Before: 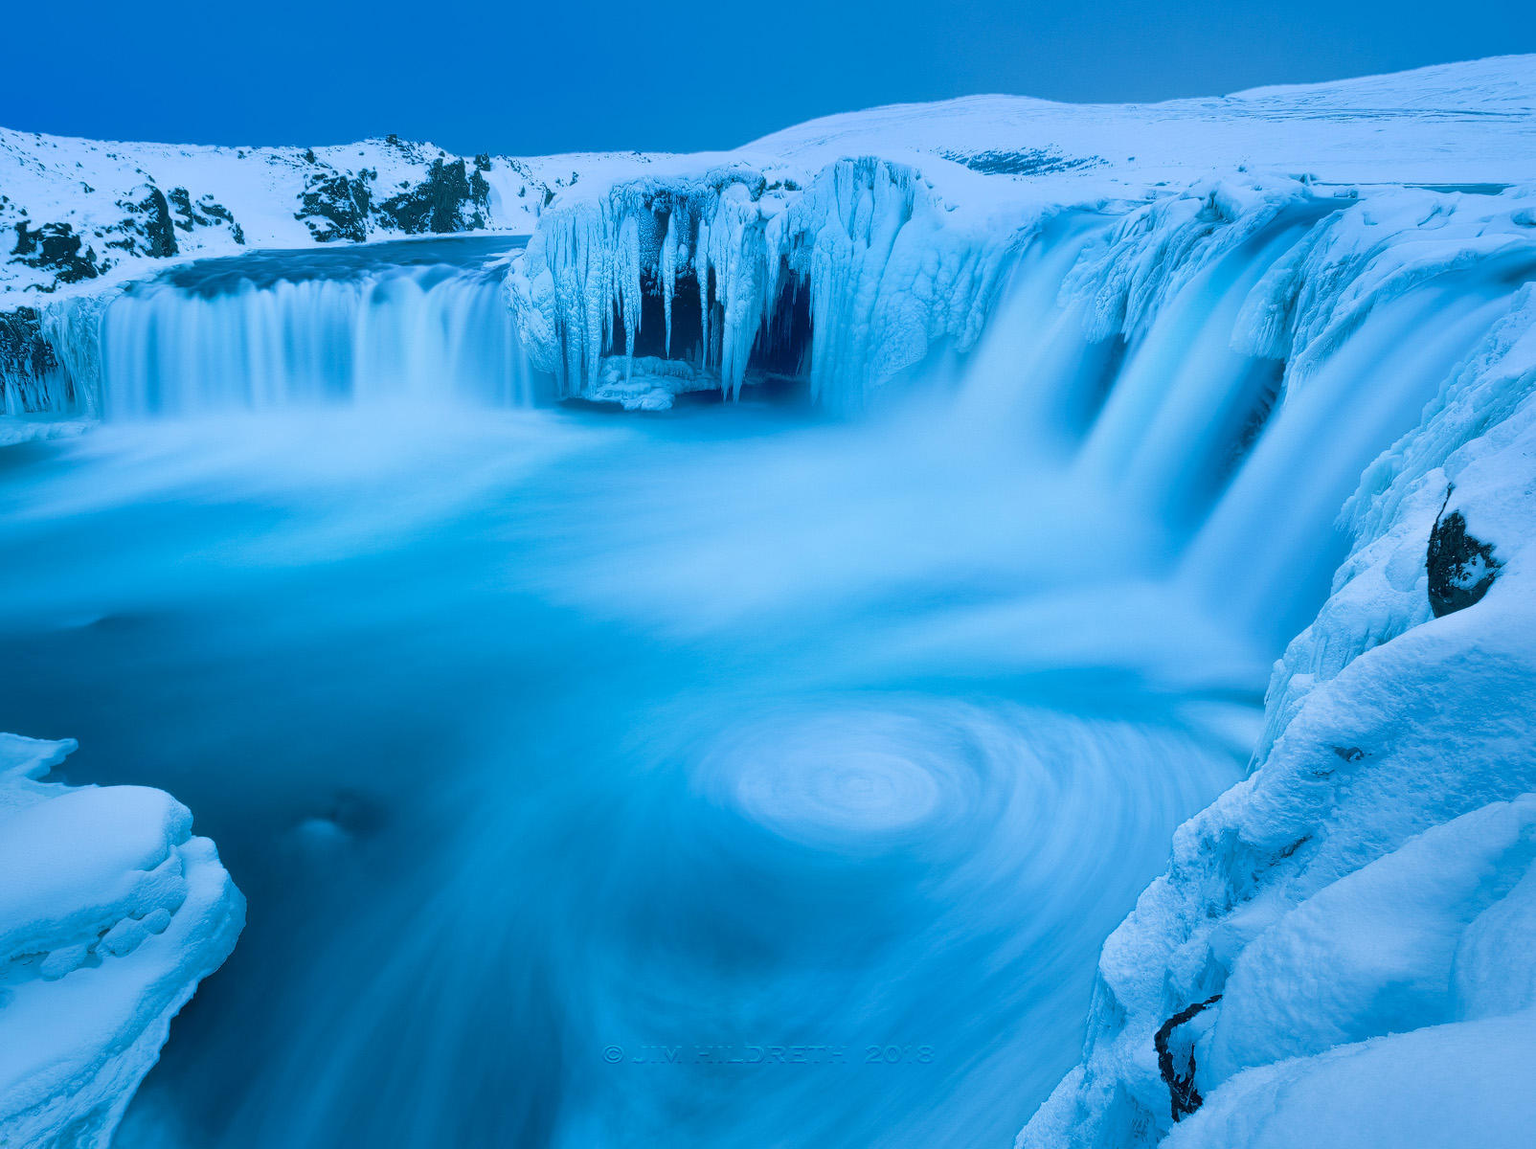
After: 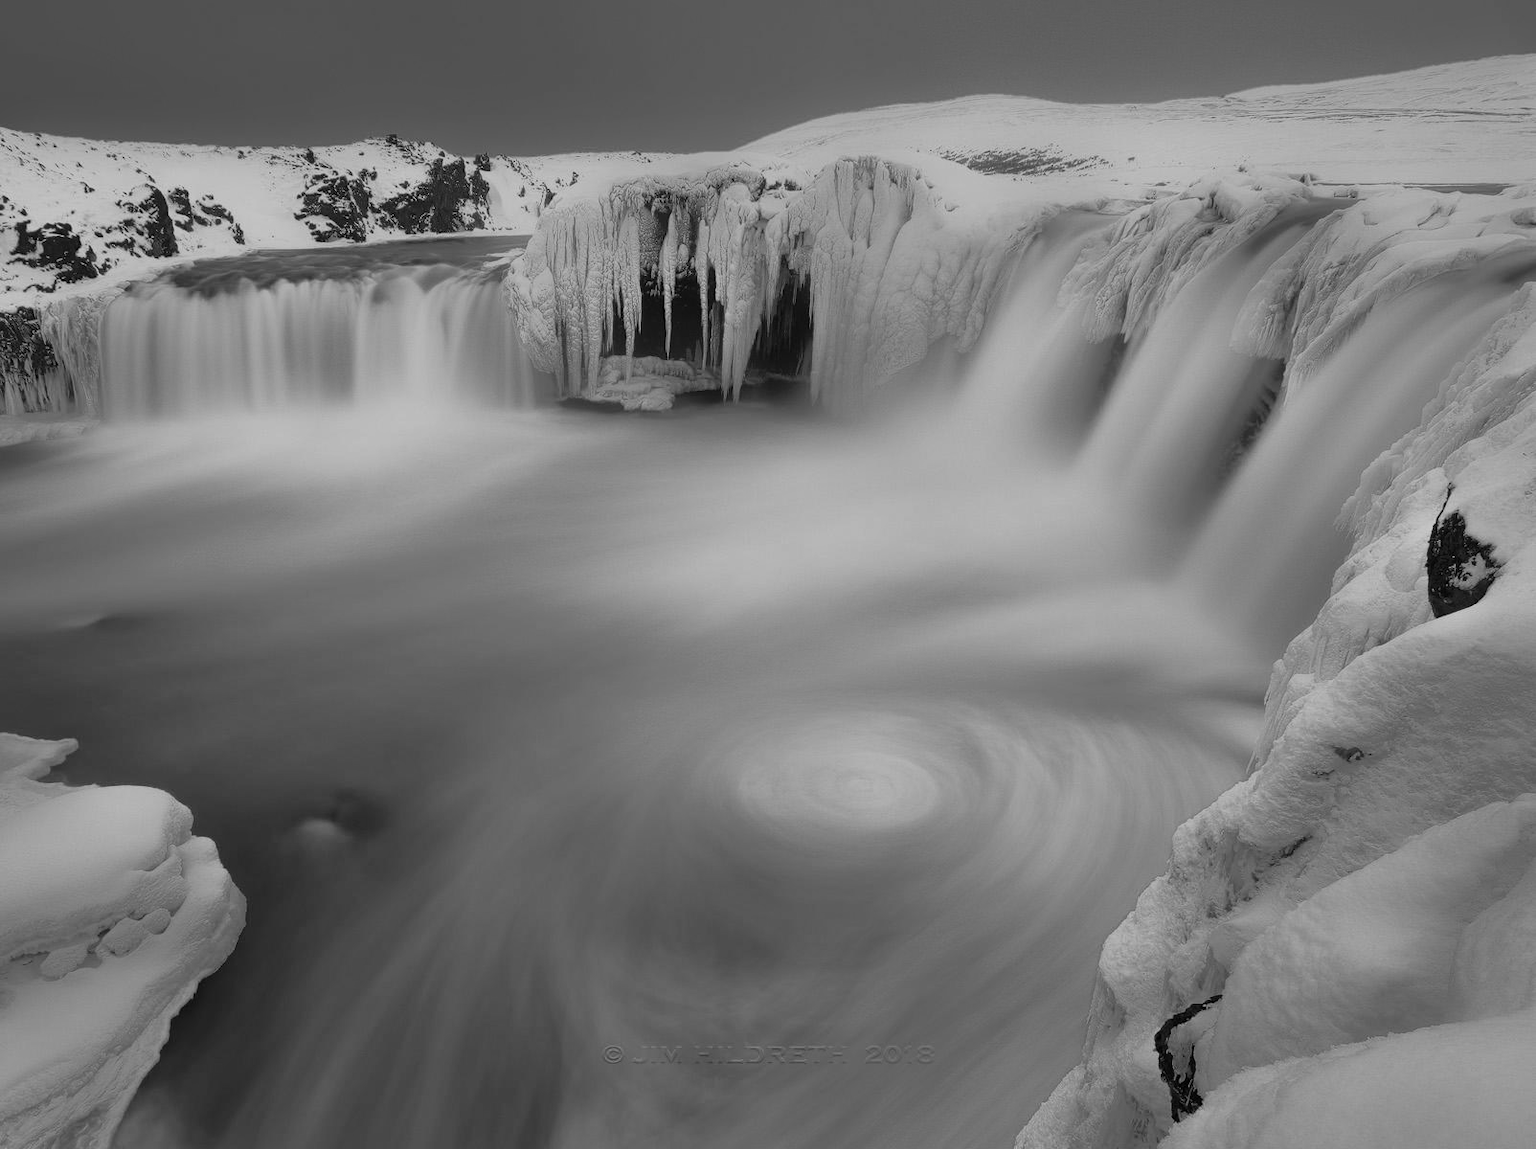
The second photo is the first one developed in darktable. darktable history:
tone equalizer: -8 EV -0.75 EV, -7 EV -0.7 EV, -6 EV -0.6 EV, -5 EV -0.4 EV, -3 EV 0.4 EV, -2 EV 0.6 EV, -1 EV 0.7 EV, +0 EV 0.75 EV, edges refinement/feathering 500, mask exposure compensation -1.57 EV, preserve details no
velvia: strength 40%
color correction: highlights a* -2.73, highlights b* -2.09, shadows a* 2.41, shadows b* 2.73
monochrome: a 26.22, b 42.67, size 0.8
